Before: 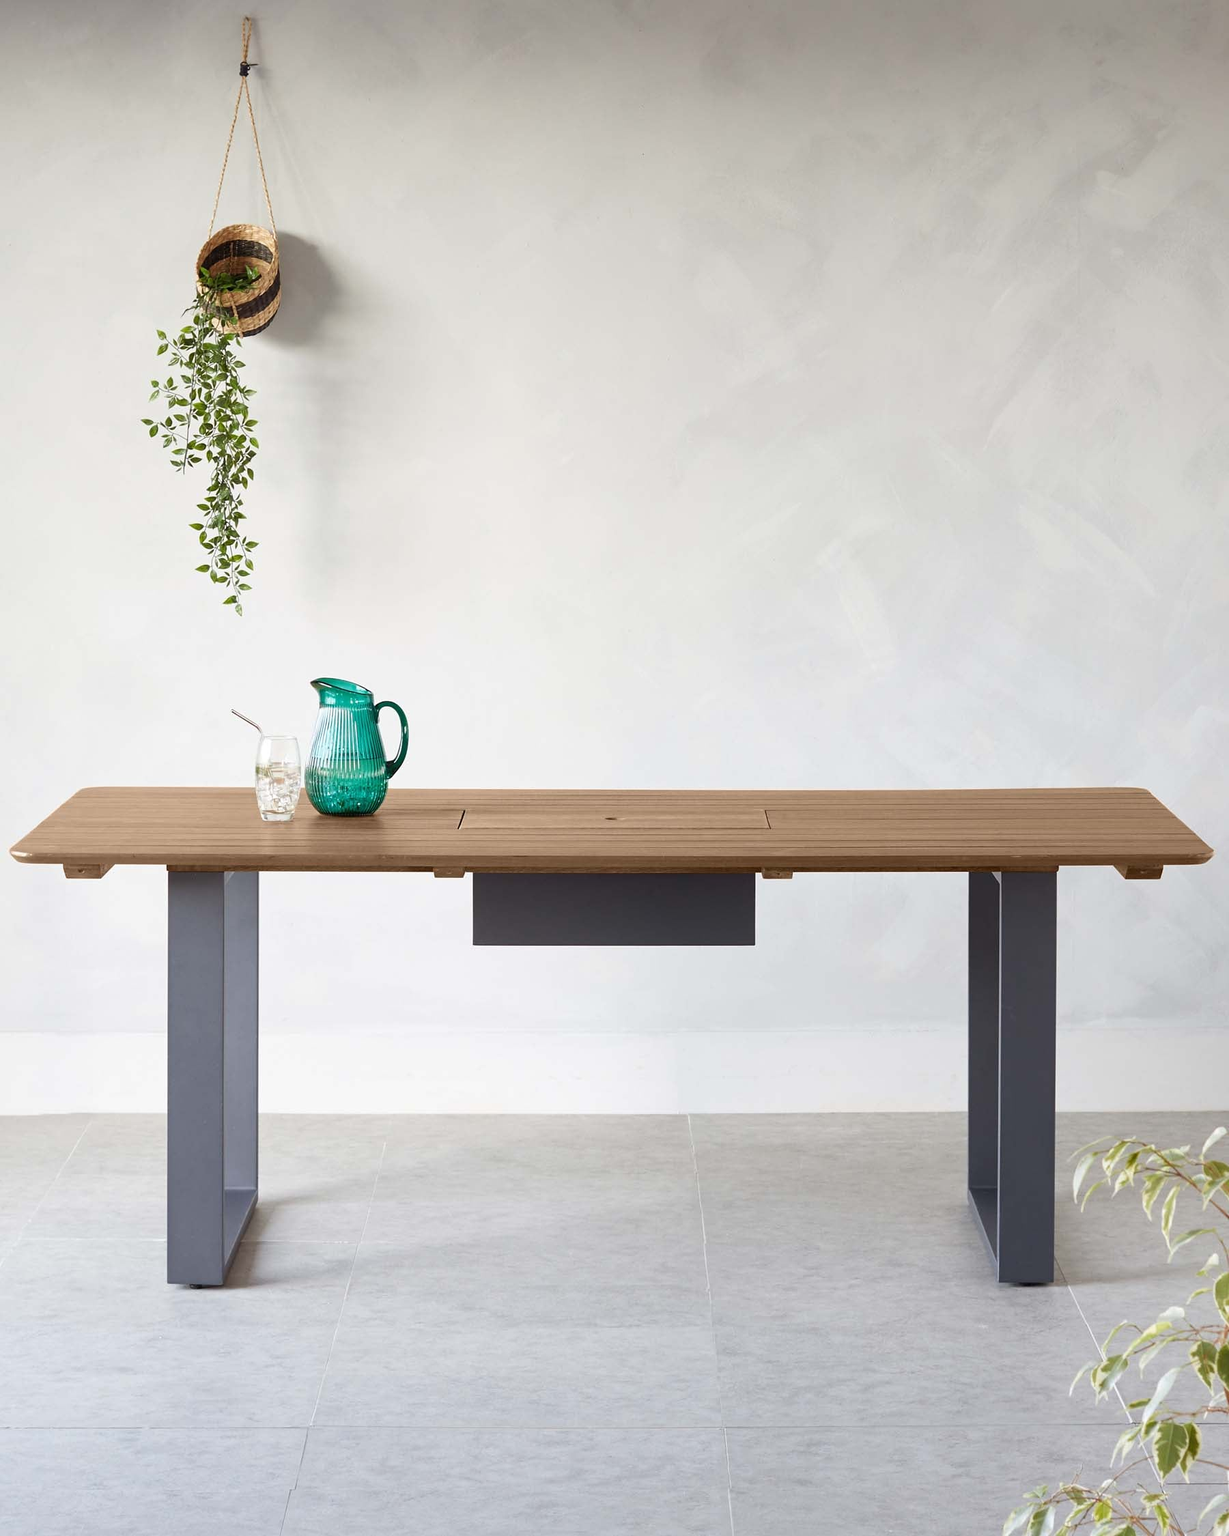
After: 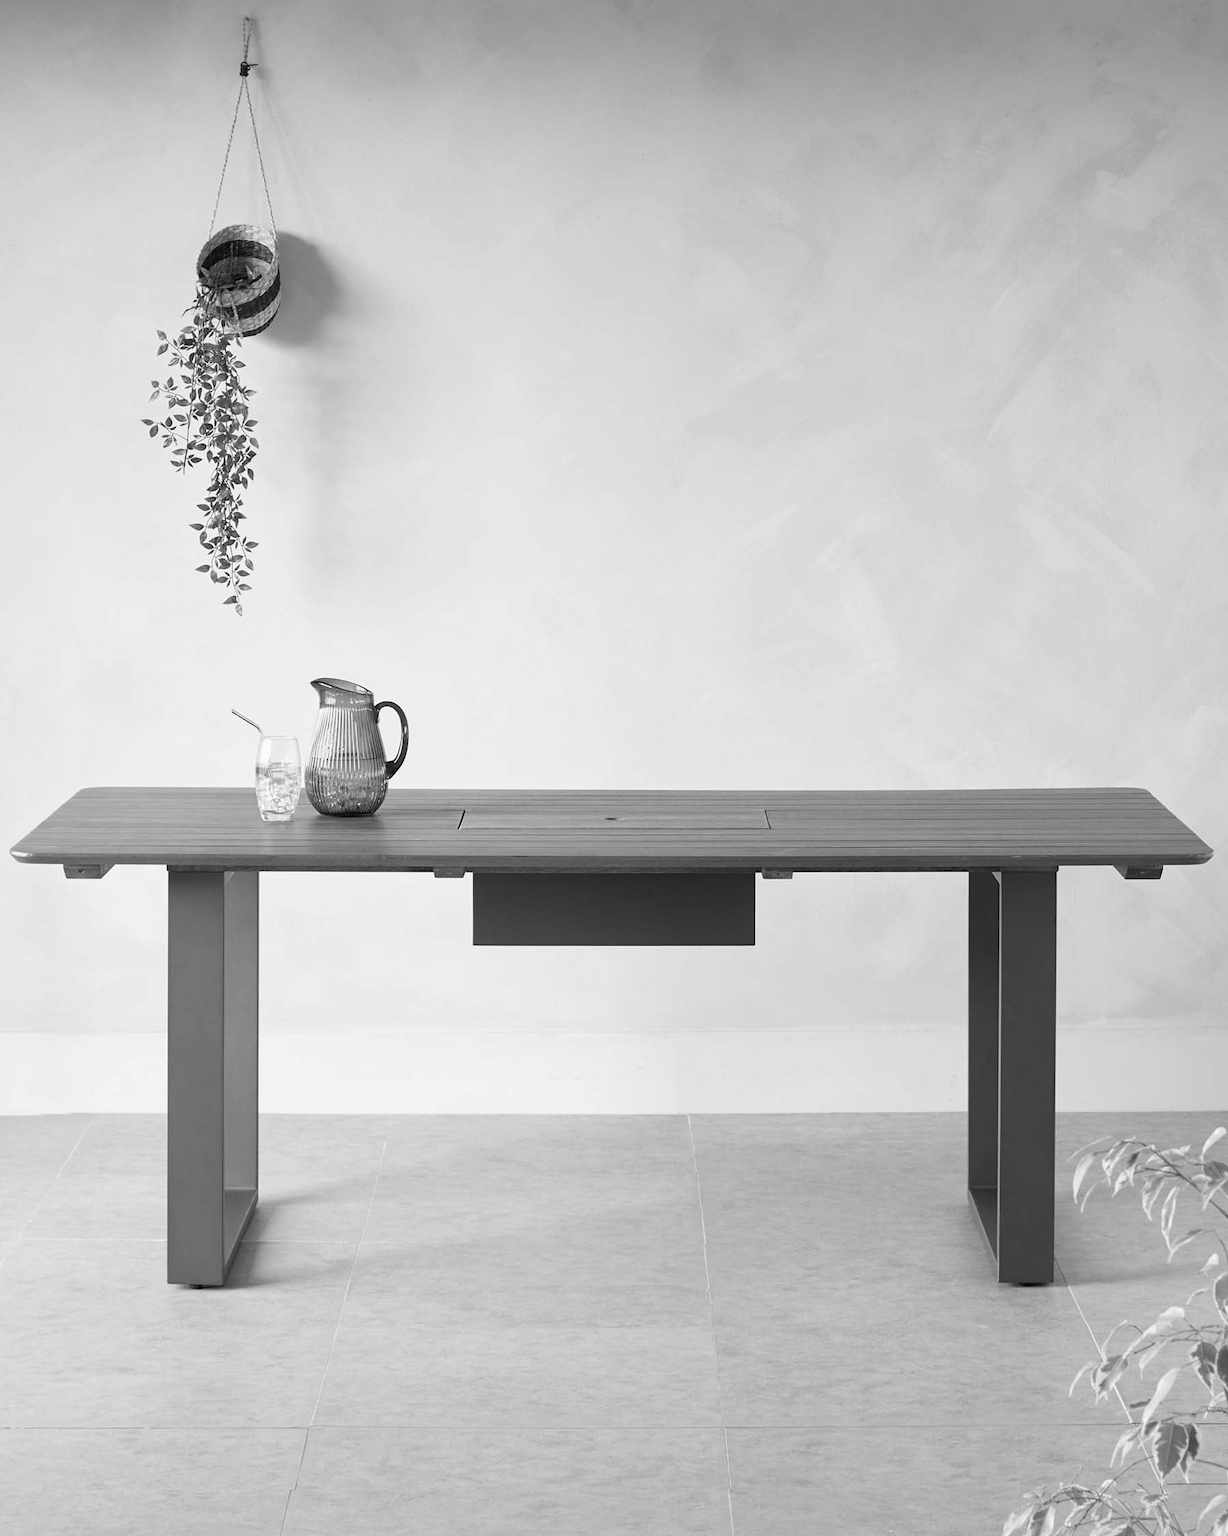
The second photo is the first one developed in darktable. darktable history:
white balance: red 1.004, blue 1.024
monochrome: a -6.99, b 35.61, size 1.4
